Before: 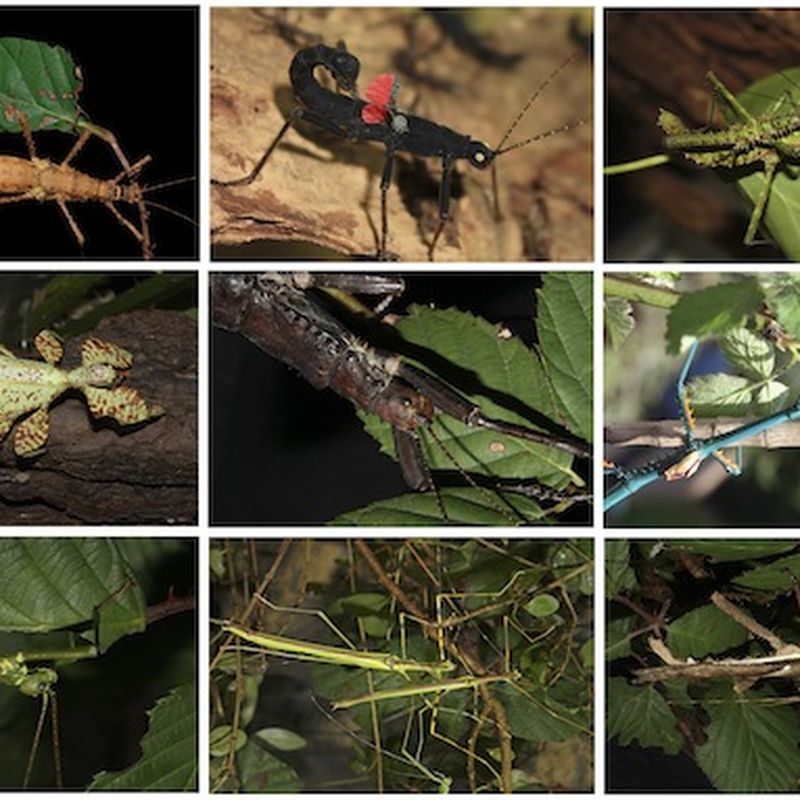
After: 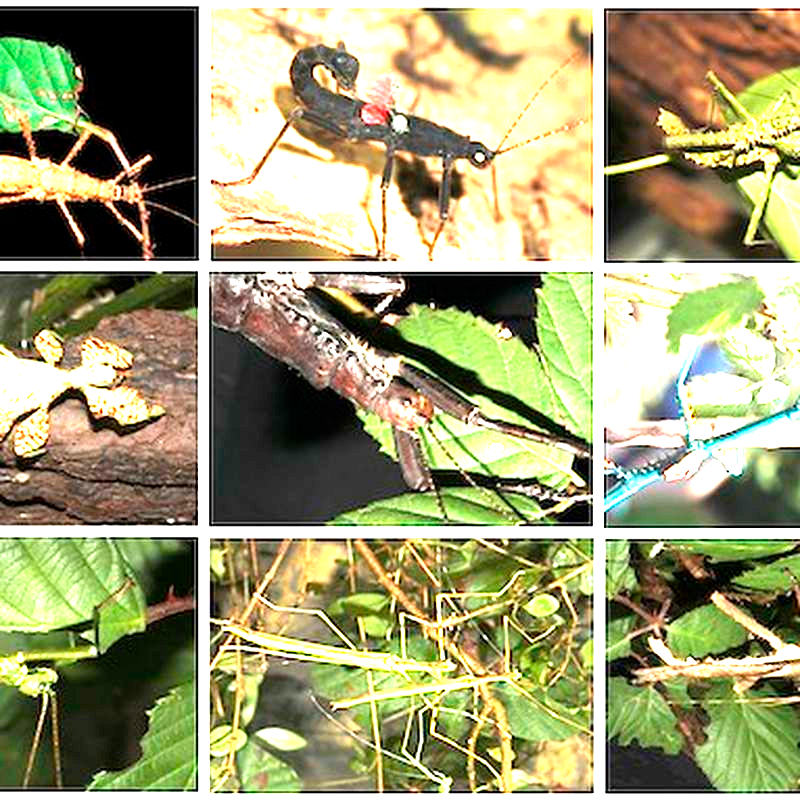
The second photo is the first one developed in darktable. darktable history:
exposure: exposure 3.044 EV, compensate highlight preservation false
